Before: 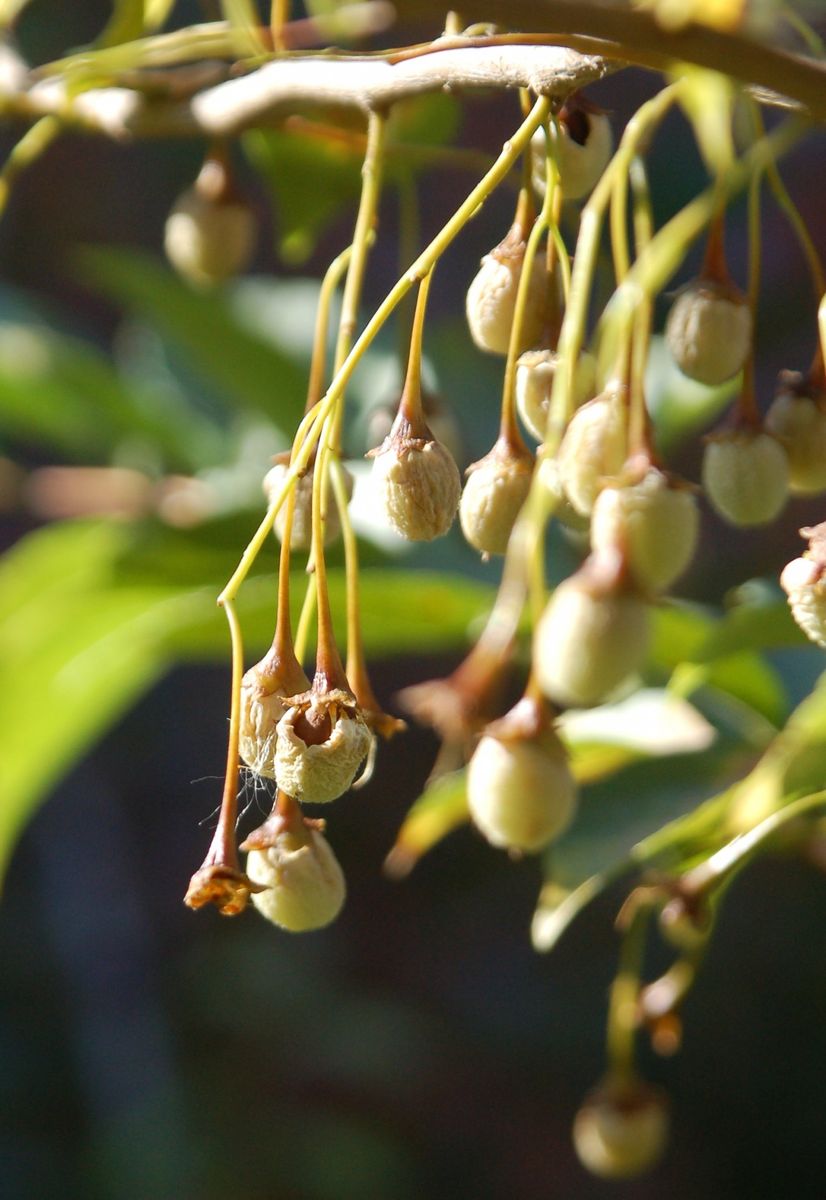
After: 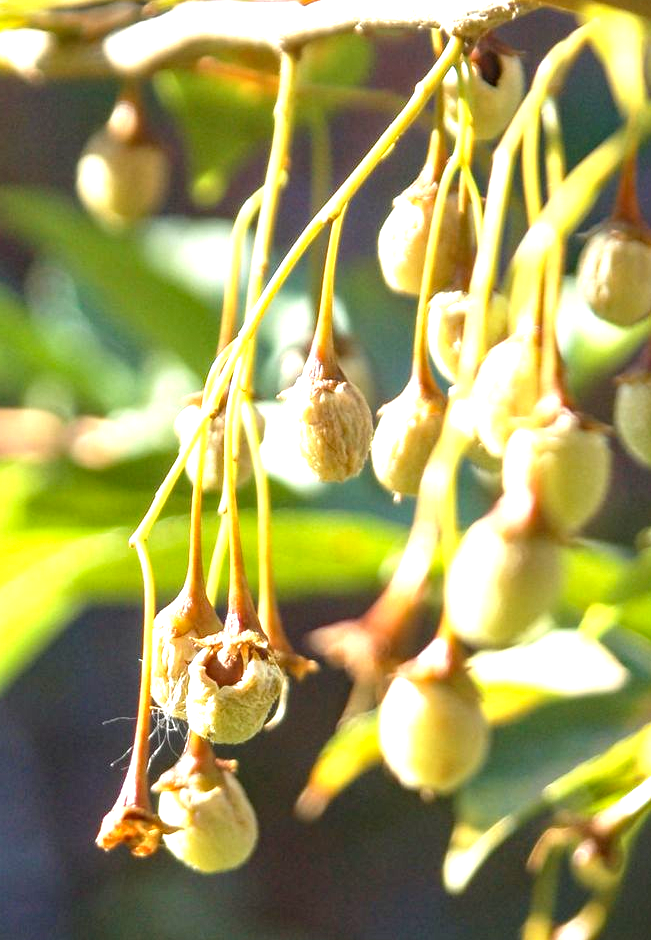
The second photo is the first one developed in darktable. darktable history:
exposure: exposure 1.274 EV, compensate exposure bias true, compensate highlight preservation false
local contrast: on, module defaults
crop and rotate: left 10.692%, top 4.98%, right 10.469%, bottom 16.636%
haze removal: compatibility mode true, adaptive false
